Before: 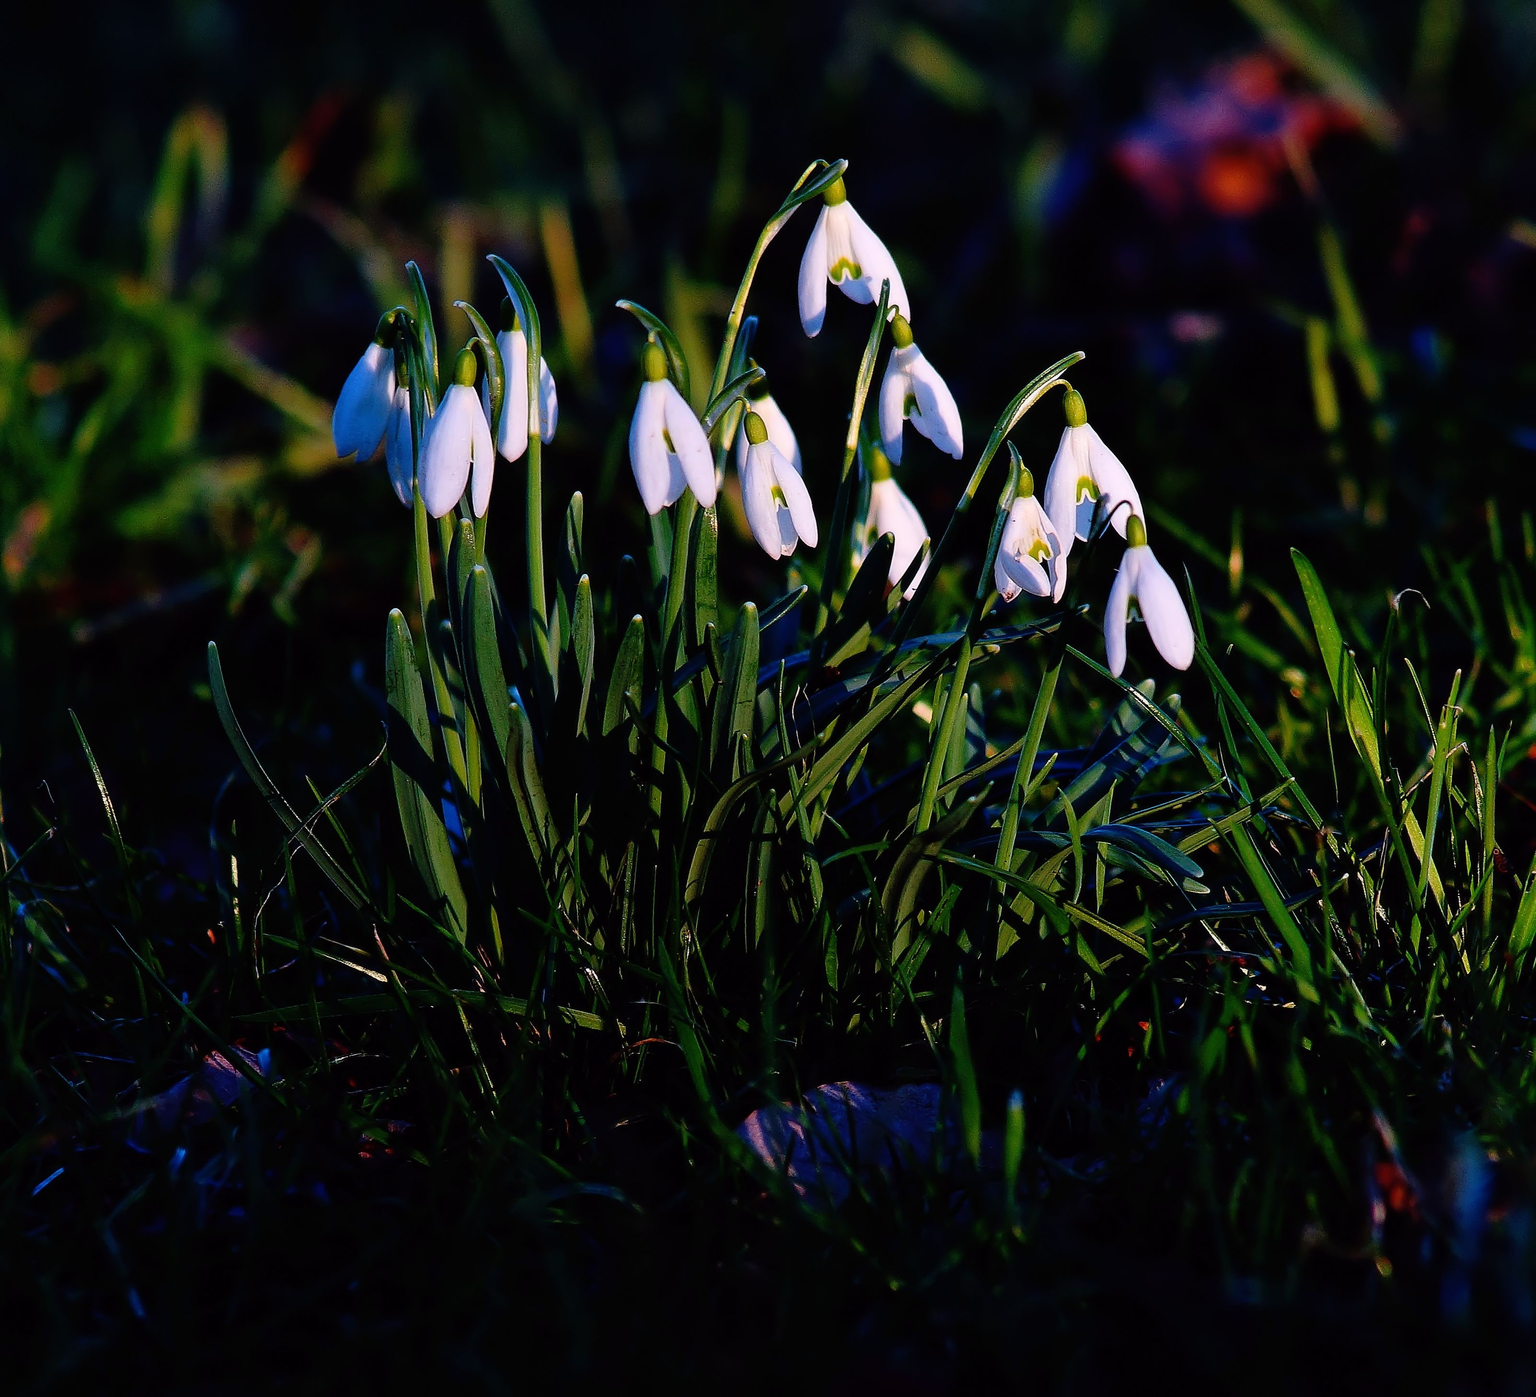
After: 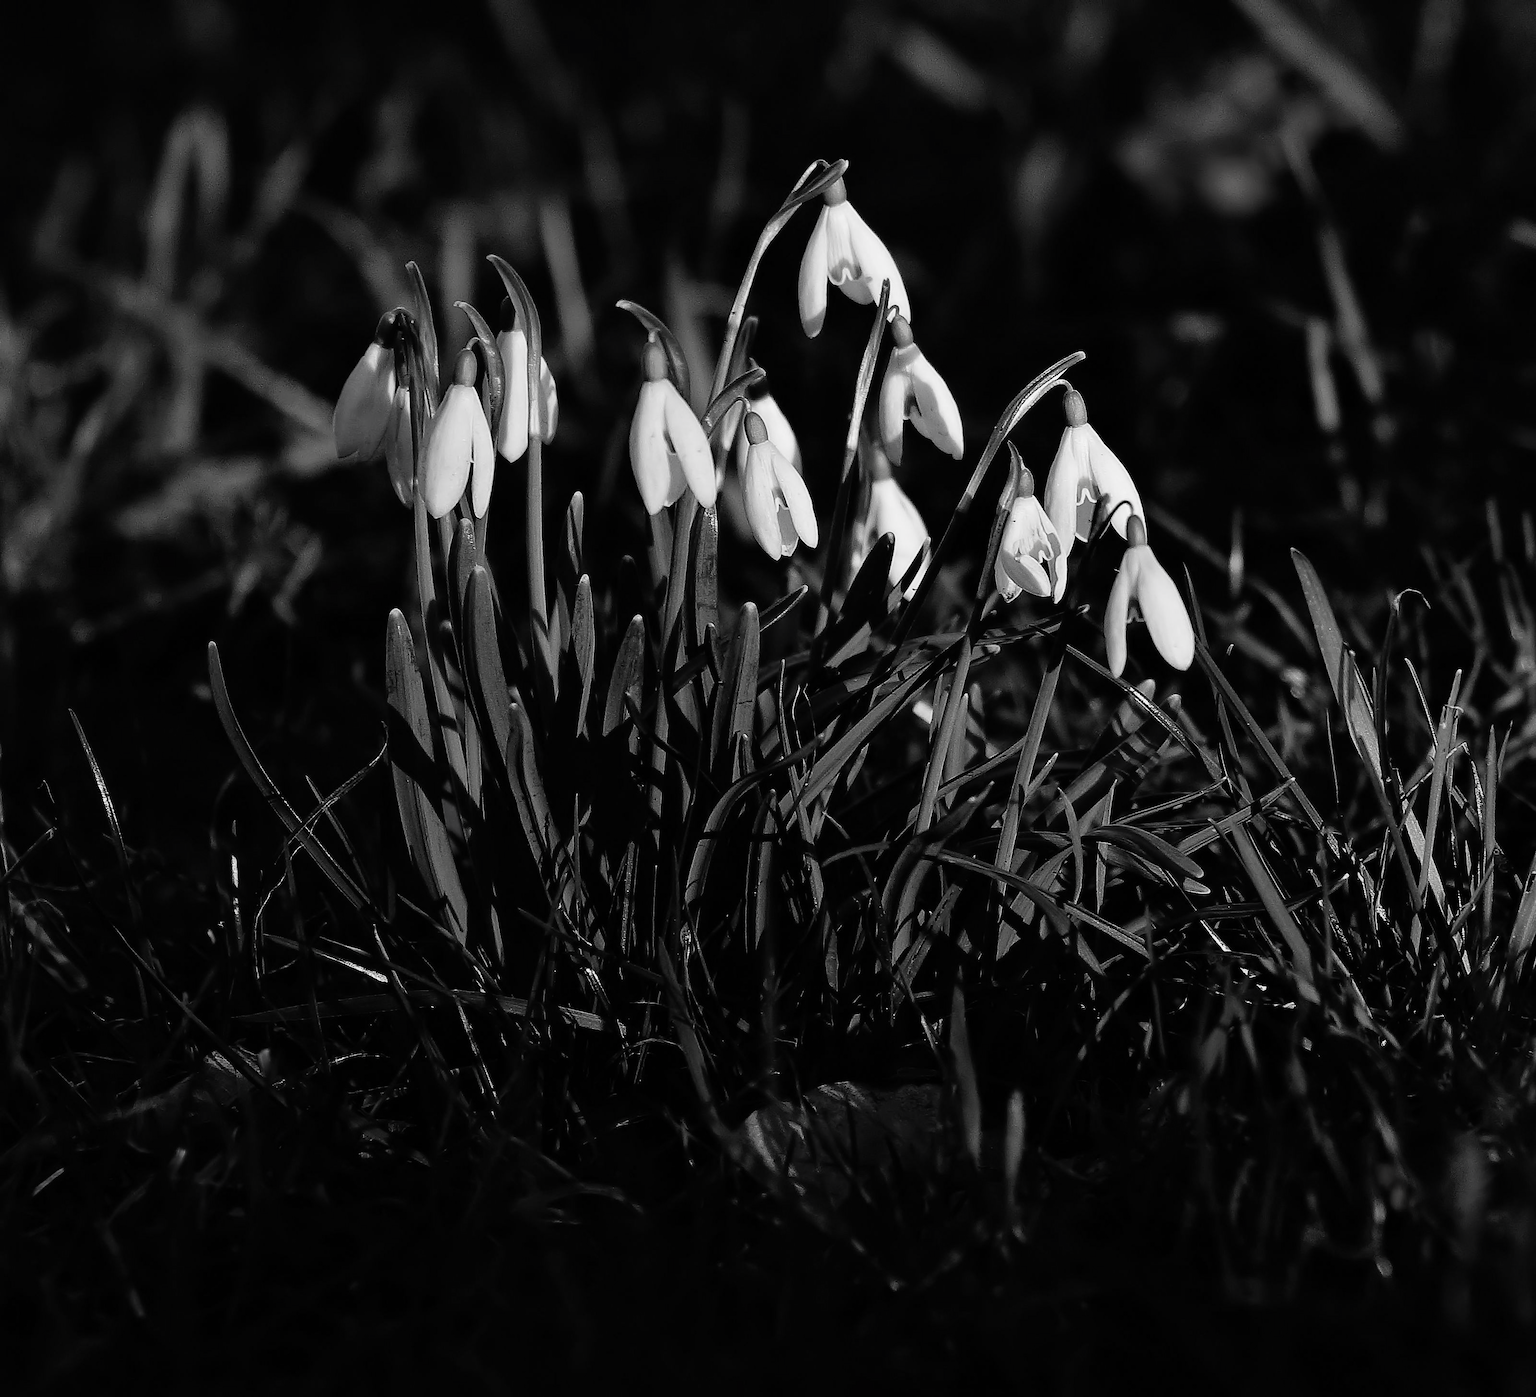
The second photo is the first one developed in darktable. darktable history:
contrast brightness saturation: saturation -0.991
